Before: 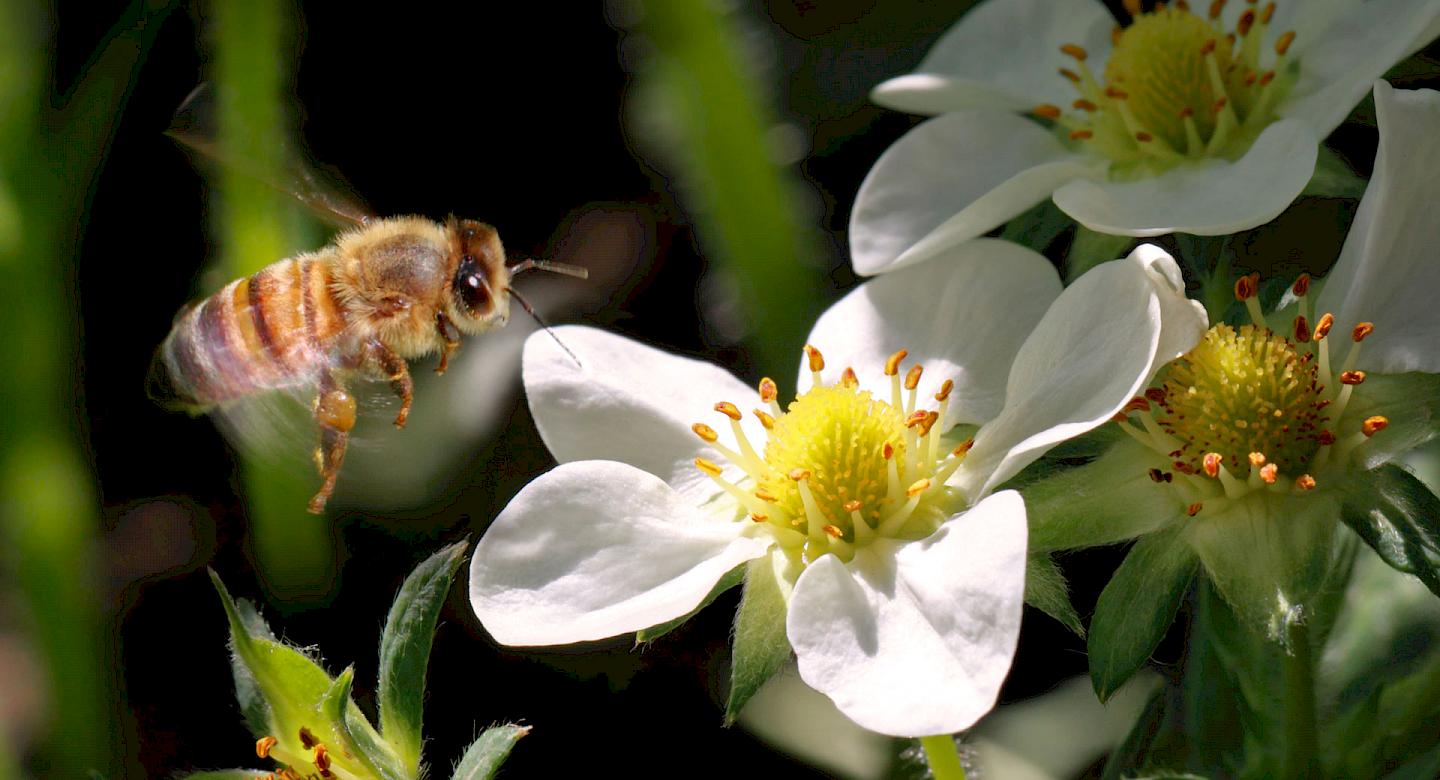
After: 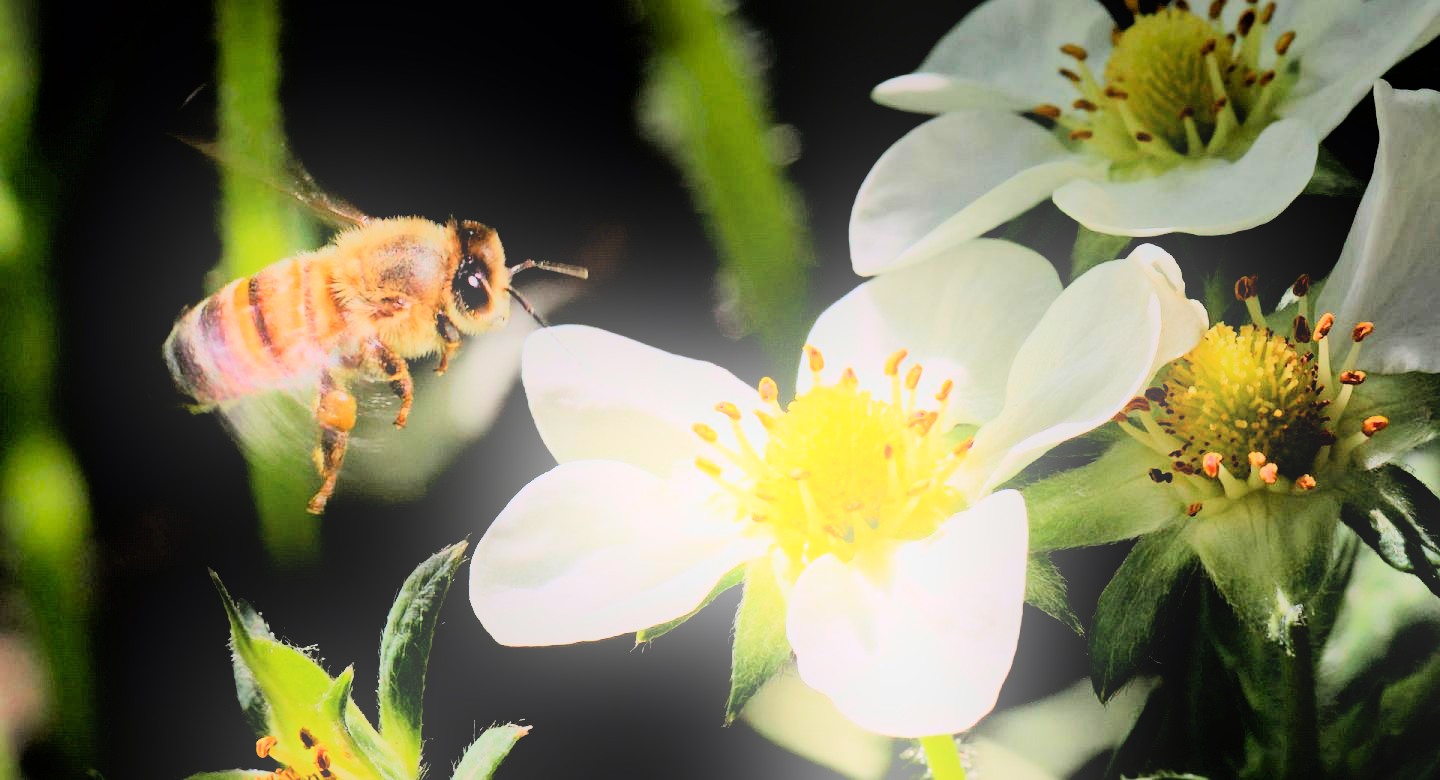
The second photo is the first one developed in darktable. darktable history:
filmic rgb: black relative exposure -7.65 EV, white relative exposure 4.56 EV, hardness 3.61, color science v6 (2022)
bloom: on, module defaults
rgb curve: curves: ch0 [(0, 0) (0.21, 0.15) (0.24, 0.21) (0.5, 0.75) (0.75, 0.96) (0.89, 0.99) (1, 1)]; ch1 [(0, 0.02) (0.21, 0.13) (0.25, 0.2) (0.5, 0.67) (0.75, 0.9) (0.89, 0.97) (1, 1)]; ch2 [(0, 0.02) (0.21, 0.13) (0.25, 0.2) (0.5, 0.67) (0.75, 0.9) (0.89, 0.97) (1, 1)], compensate middle gray true
